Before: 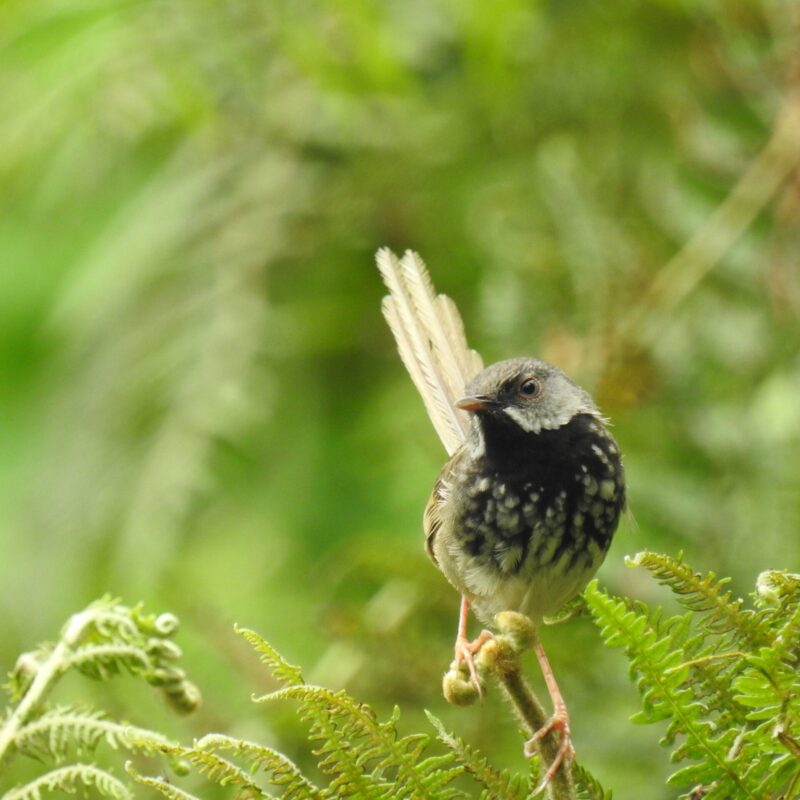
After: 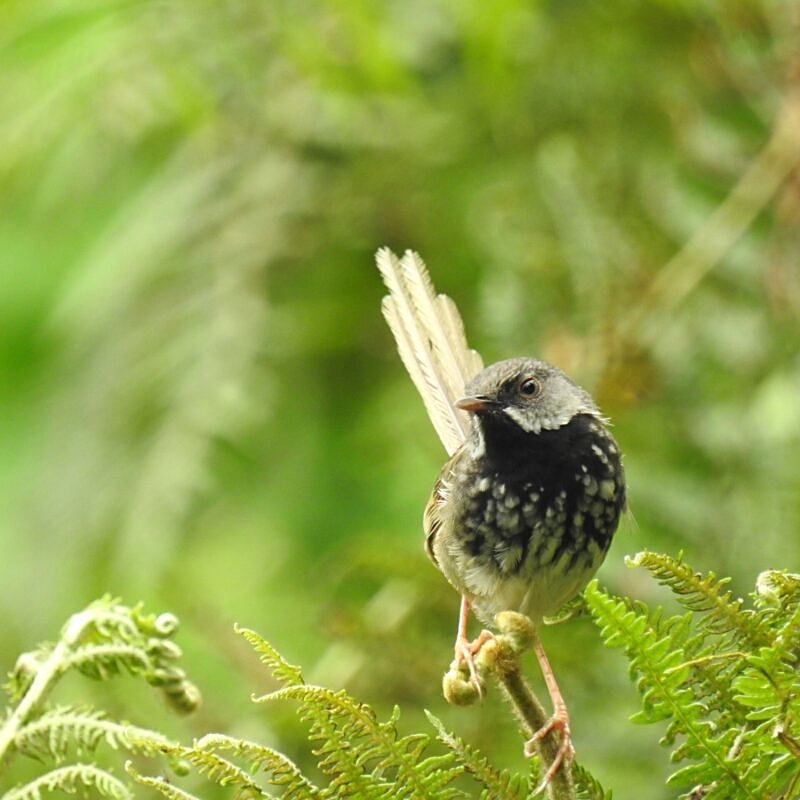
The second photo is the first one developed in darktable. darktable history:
sharpen: on, module defaults
exposure: exposure 0.131 EV, compensate highlight preservation false
